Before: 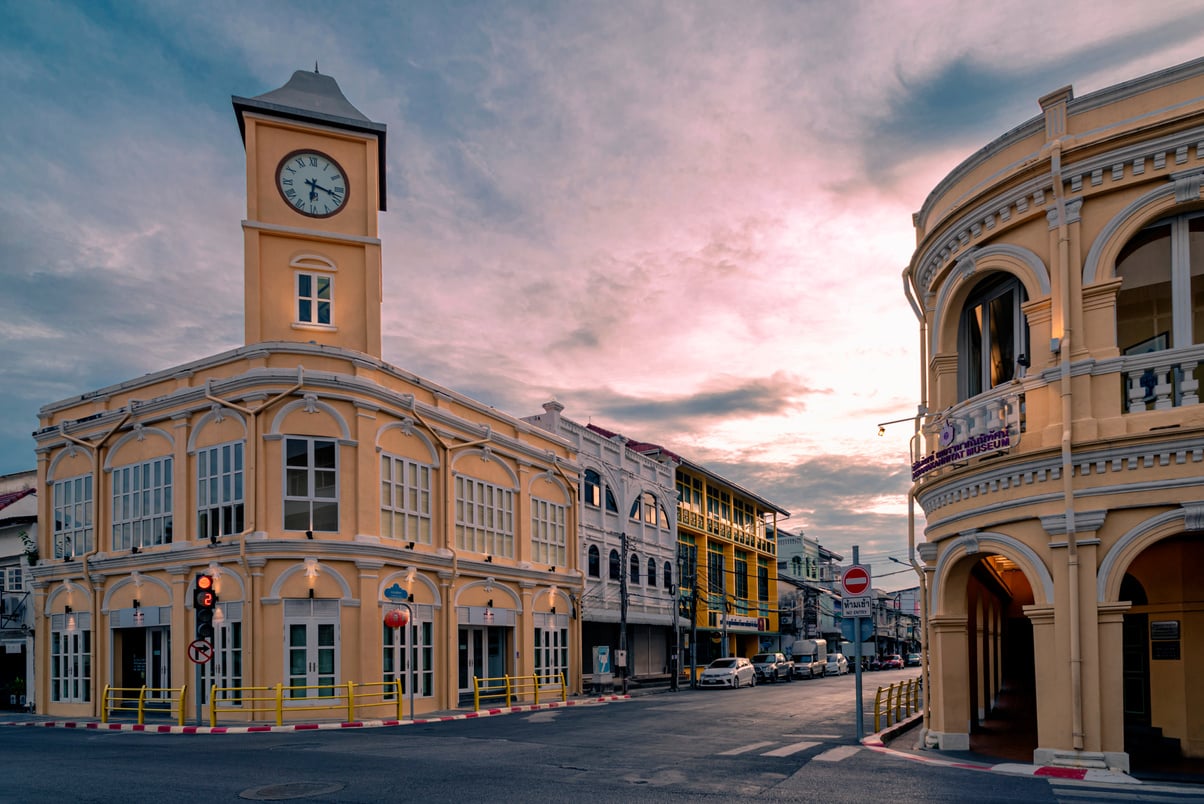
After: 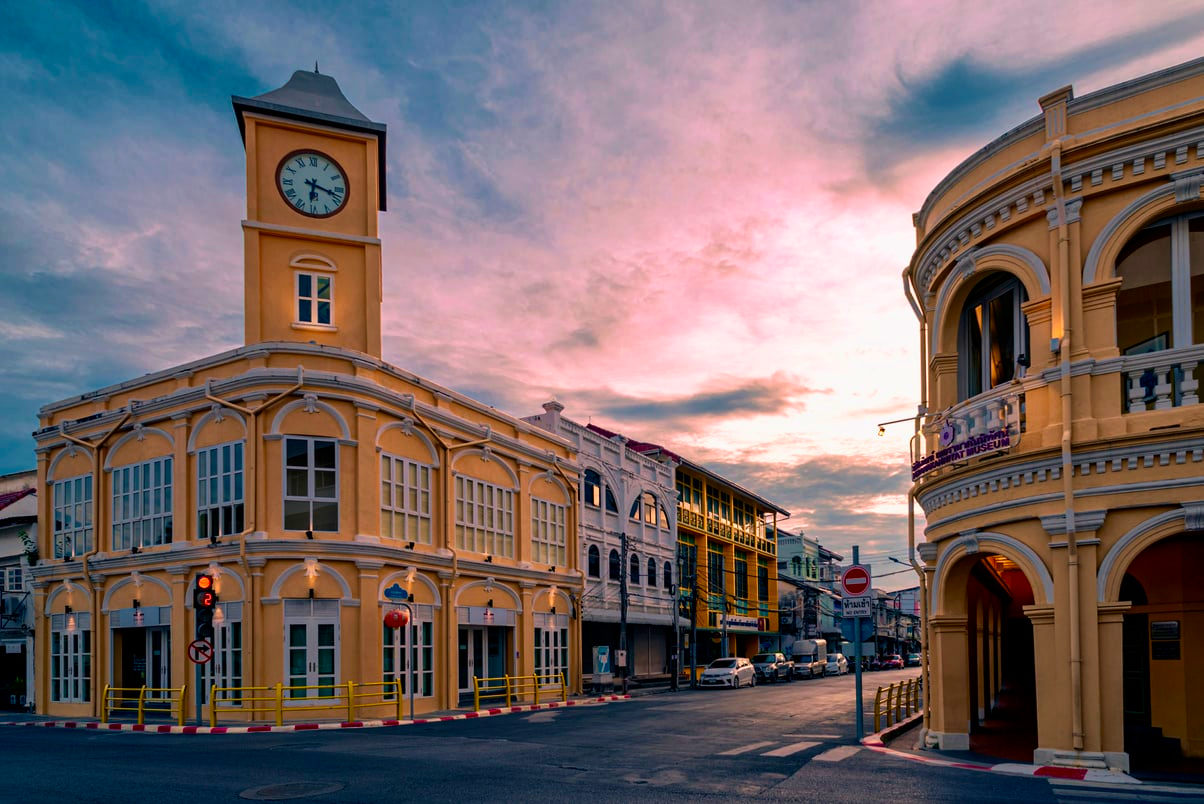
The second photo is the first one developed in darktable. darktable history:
color balance rgb: linear chroma grading › shadows -8%, linear chroma grading › global chroma 10%, perceptual saturation grading › global saturation 2%, perceptual saturation grading › highlights -2%, perceptual saturation grading › mid-tones 4%, perceptual saturation grading › shadows 8%, perceptual brilliance grading › global brilliance 2%, perceptual brilliance grading › highlights -4%, global vibrance 16%, saturation formula JzAzBz (2021)
velvia: on, module defaults
contrast brightness saturation: contrast 0.13, brightness -0.05, saturation 0.16
